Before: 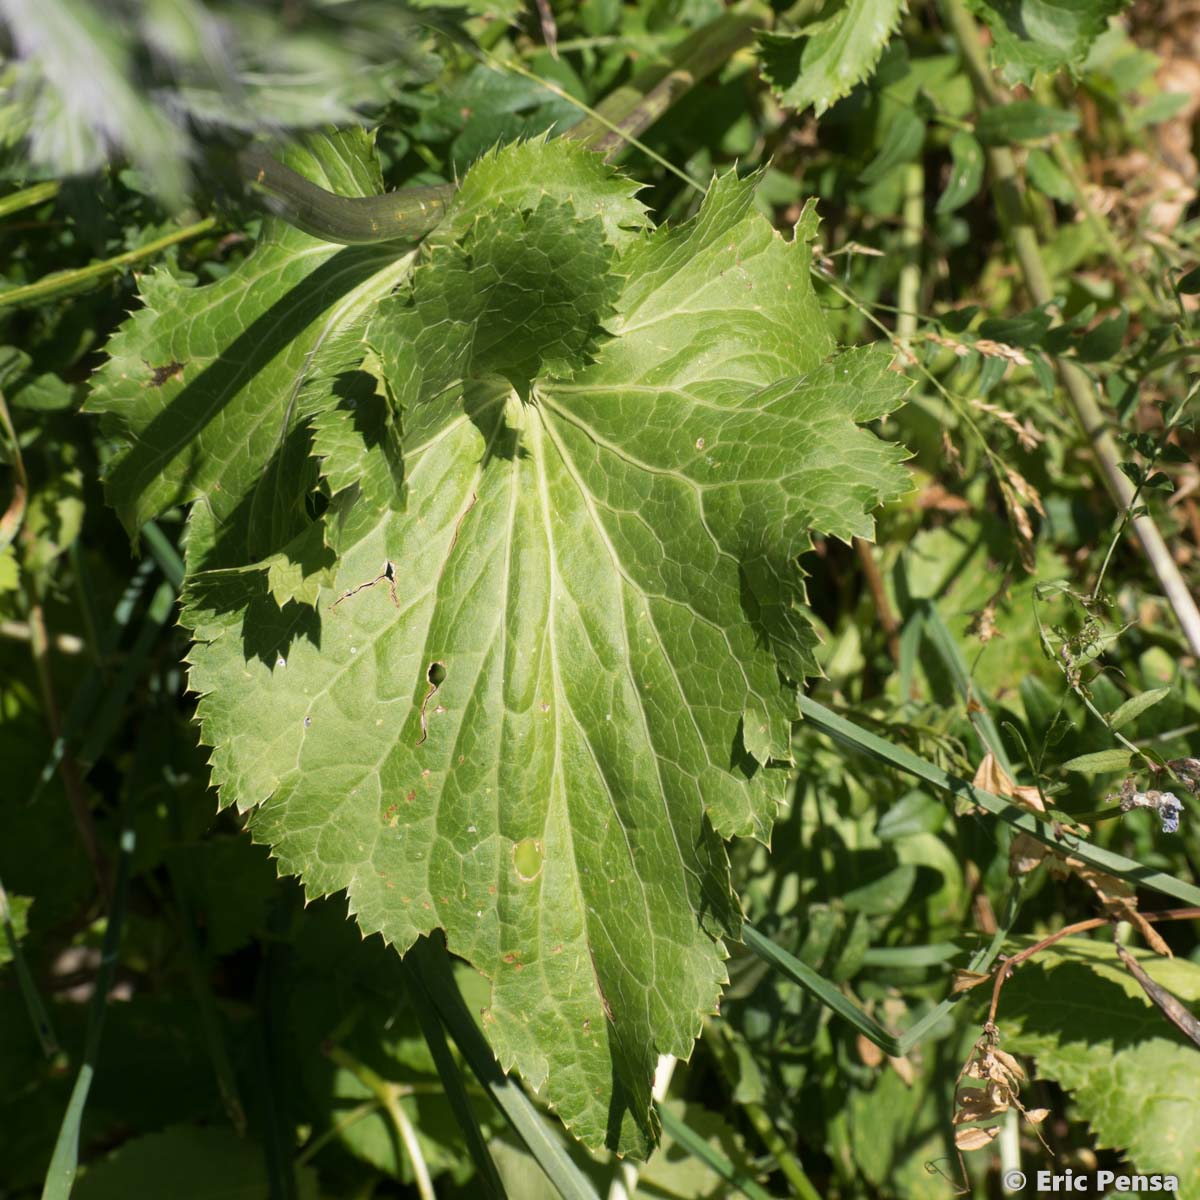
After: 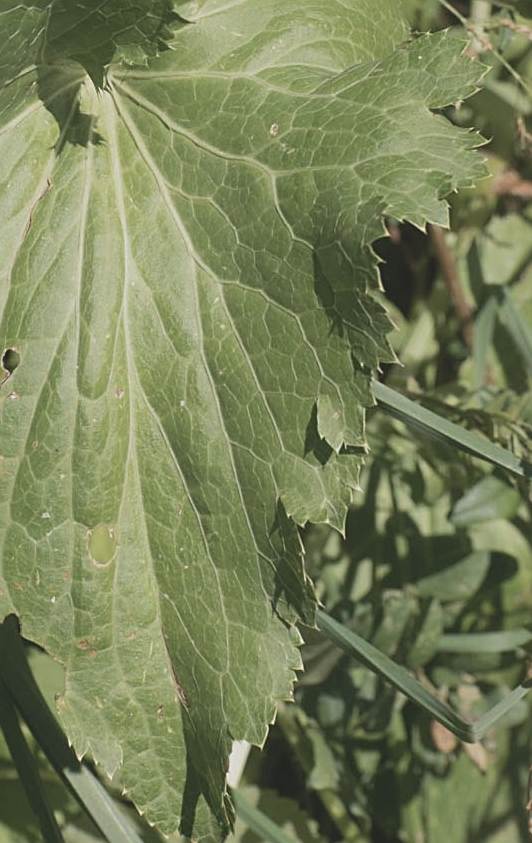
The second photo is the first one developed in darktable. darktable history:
crop: left 35.519%, top 26.245%, right 20.096%, bottom 3.431%
sharpen: amount 0.589
contrast brightness saturation: contrast -0.261, saturation -0.426
